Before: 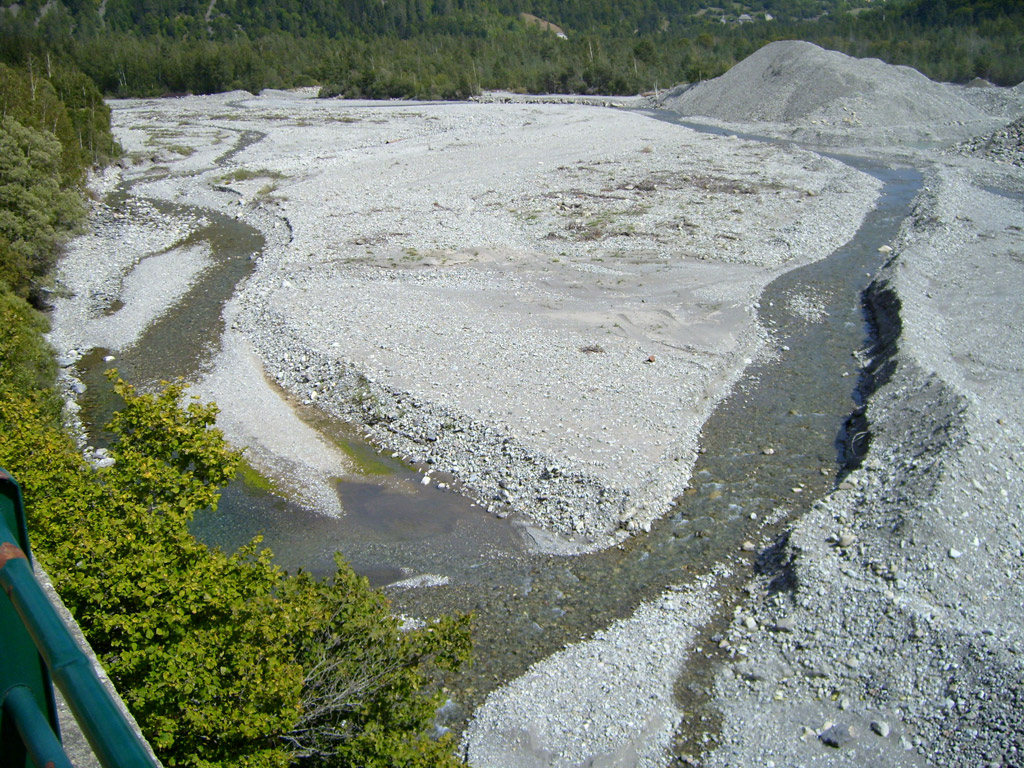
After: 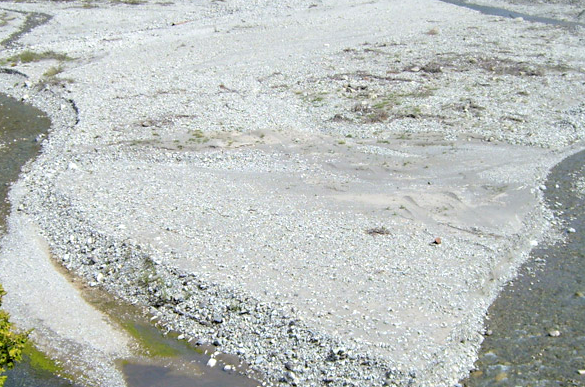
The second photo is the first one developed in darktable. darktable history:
rgb levels: levels [[0.013, 0.434, 0.89], [0, 0.5, 1], [0, 0.5, 1]]
crop: left 20.932%, top 15.471%, right 21.848%, bottom 34.081%
